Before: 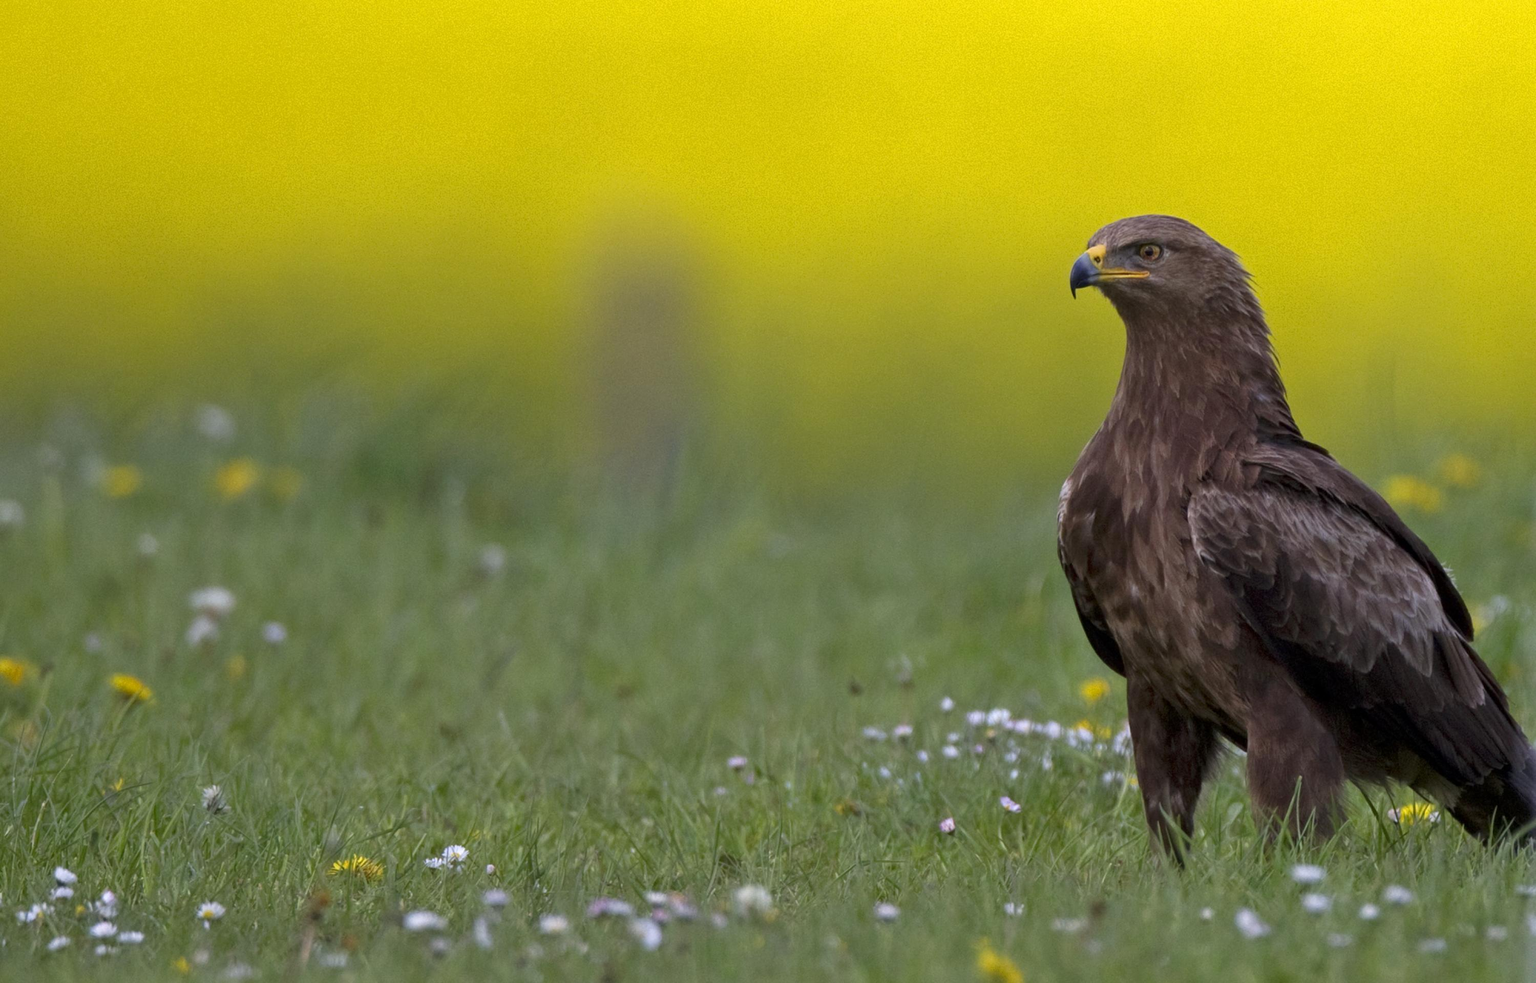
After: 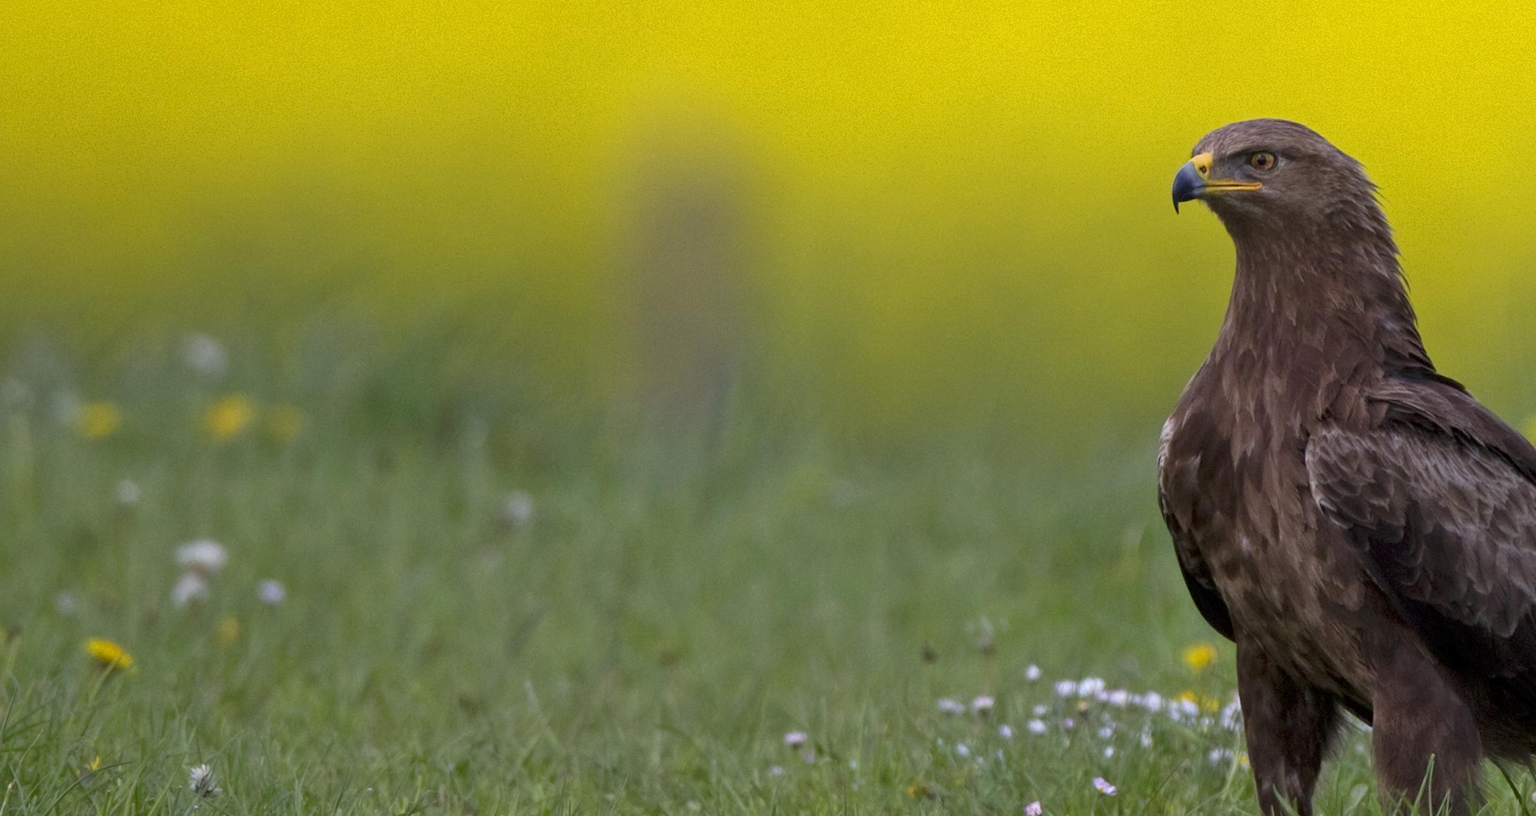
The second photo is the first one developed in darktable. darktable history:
crop and rotate: left 2.289%, top 11.268%, right 9.349%, bottom 15.341%
